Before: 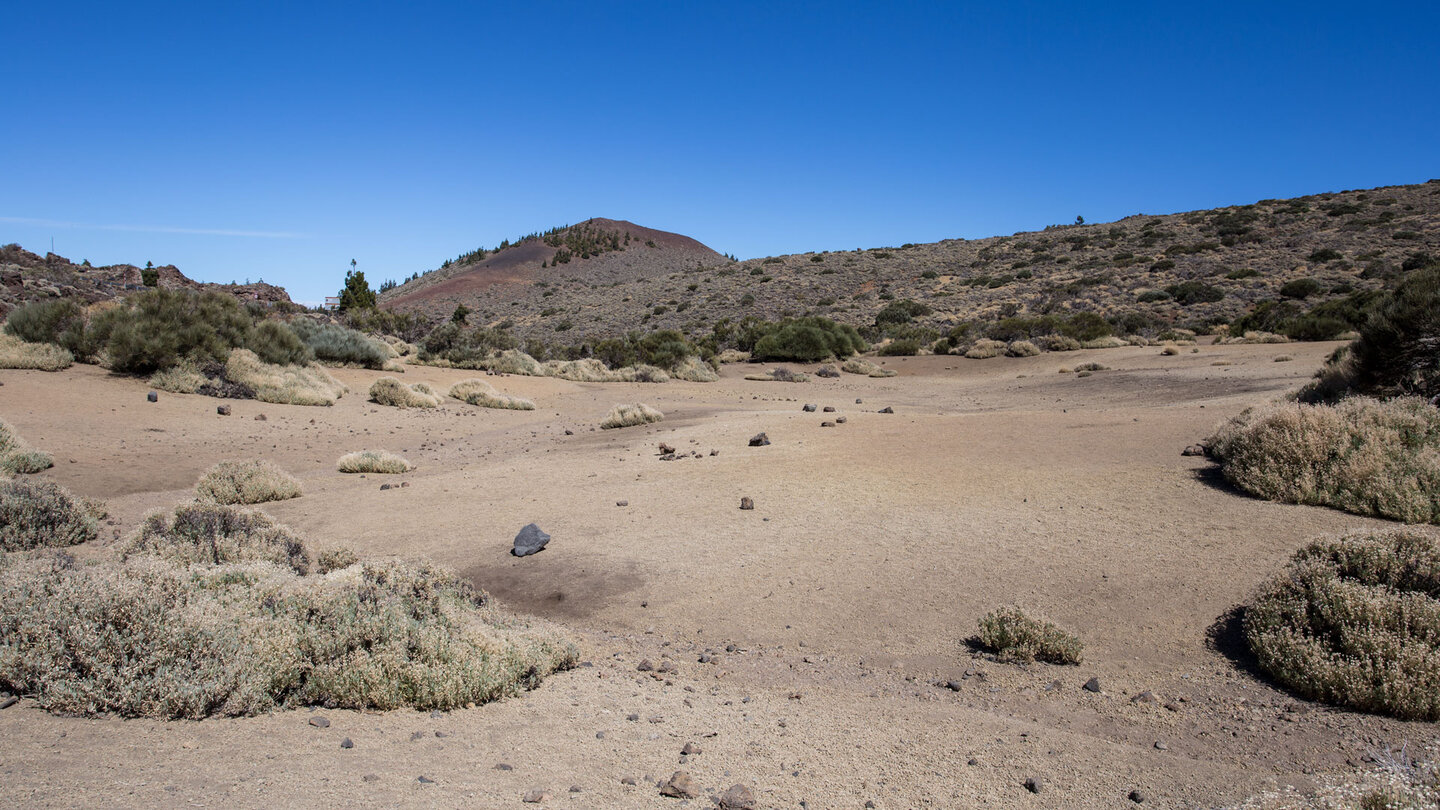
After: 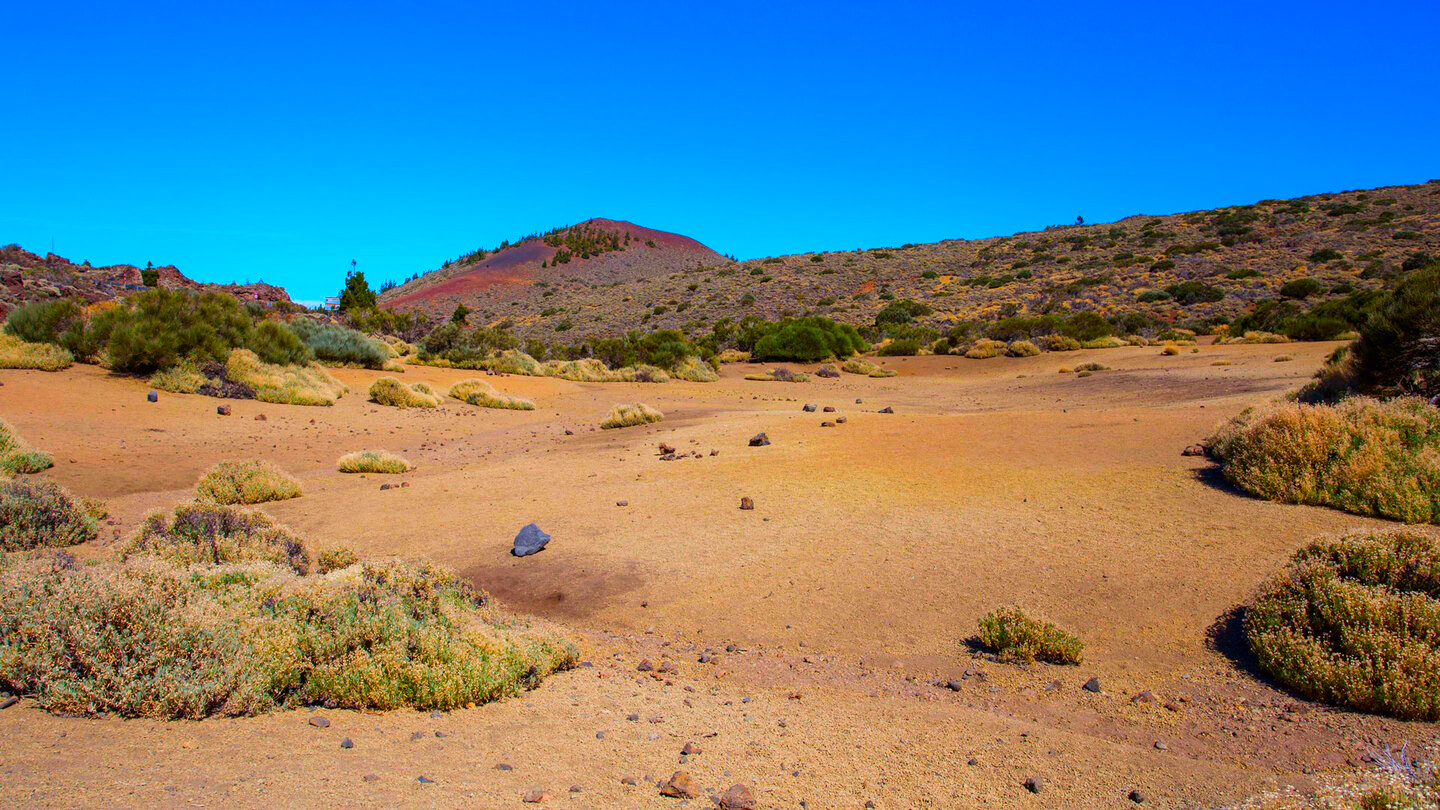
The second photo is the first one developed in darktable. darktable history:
contrast brightness saturation: saturation 0.121
color correction: highlights b* 0.013, saturation 2.95
